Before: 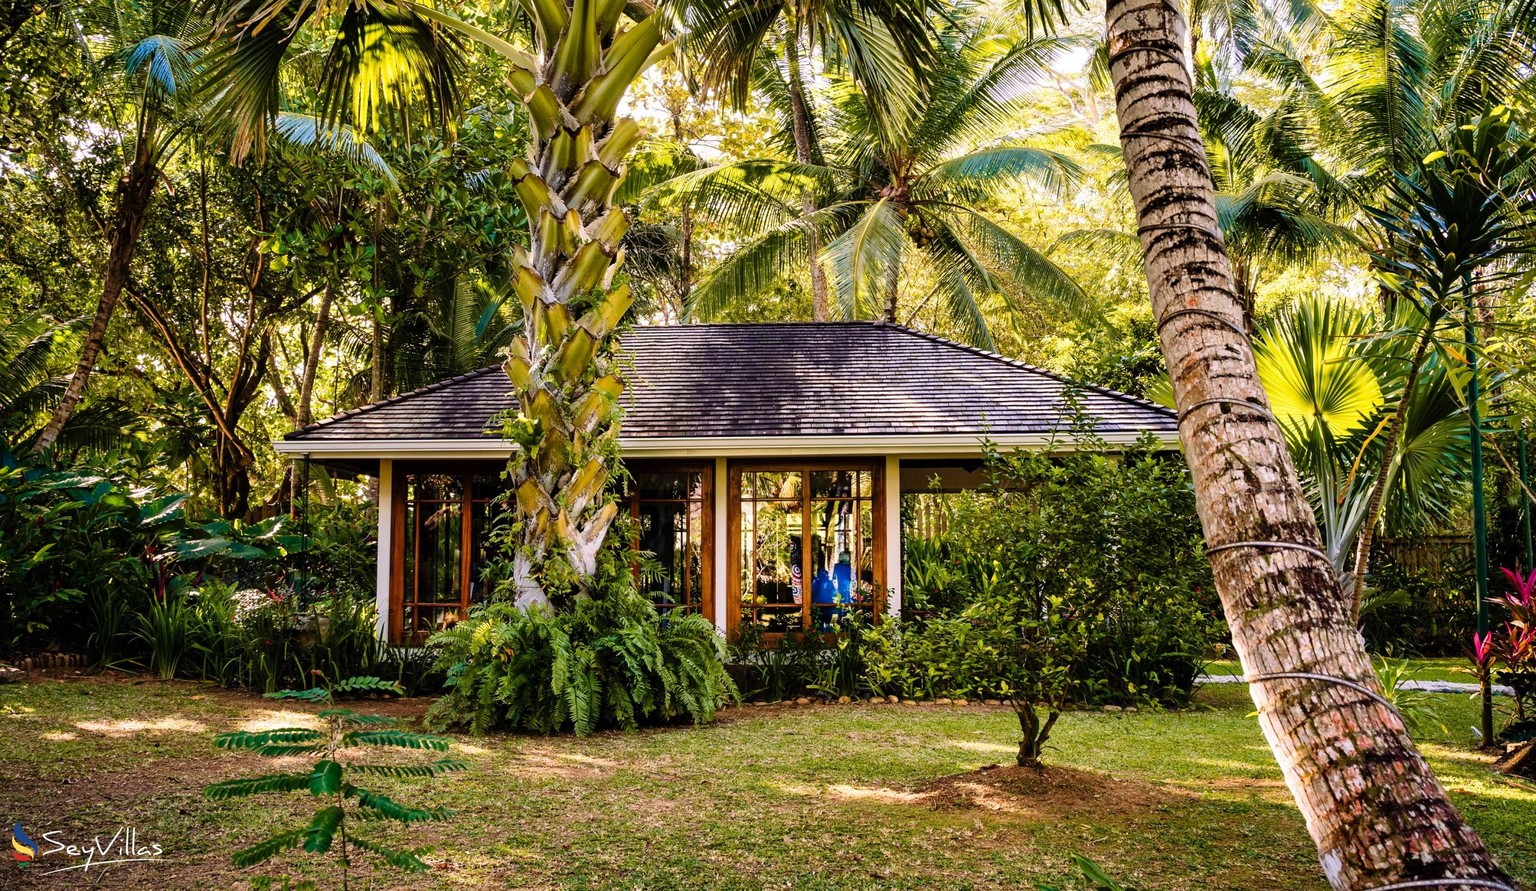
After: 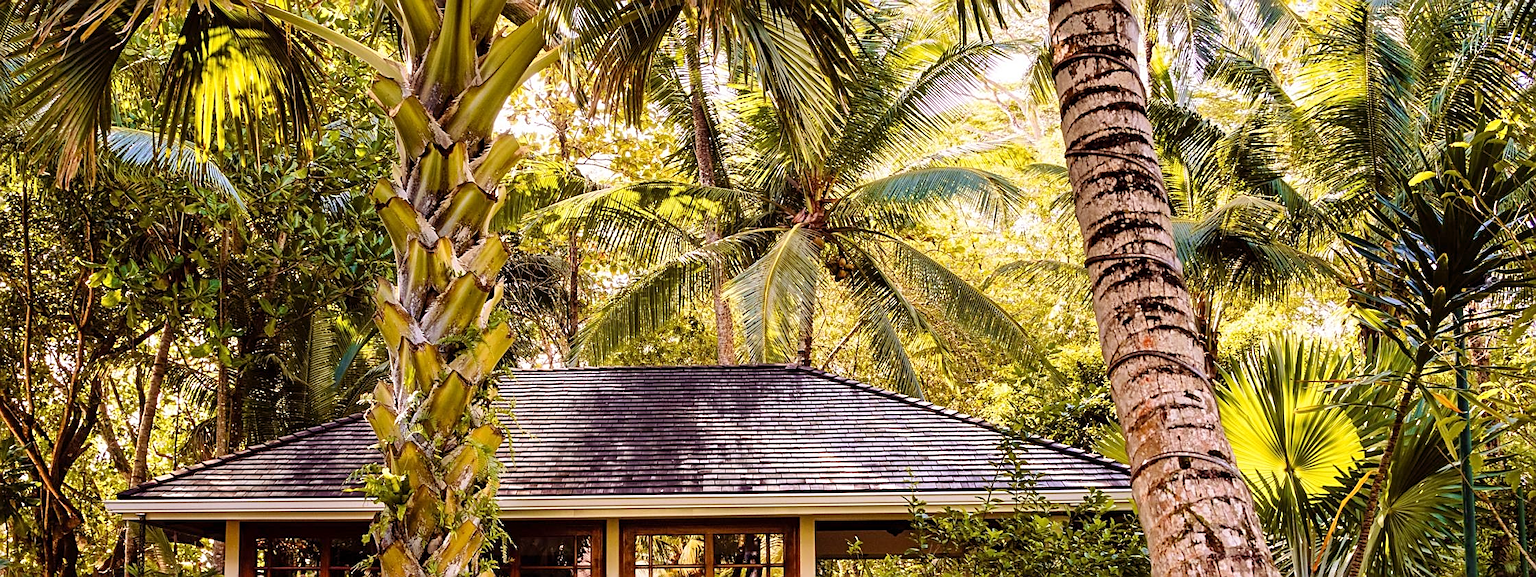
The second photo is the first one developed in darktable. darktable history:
sharpen: on, module defaults
crop and rotate: left 11.812%, bottom 42.776%
rgb levels: mode RGB, independent channels, levels [[0, 0.474, 1], [0, 0.5, 1], [0, 0.5, 1]]
